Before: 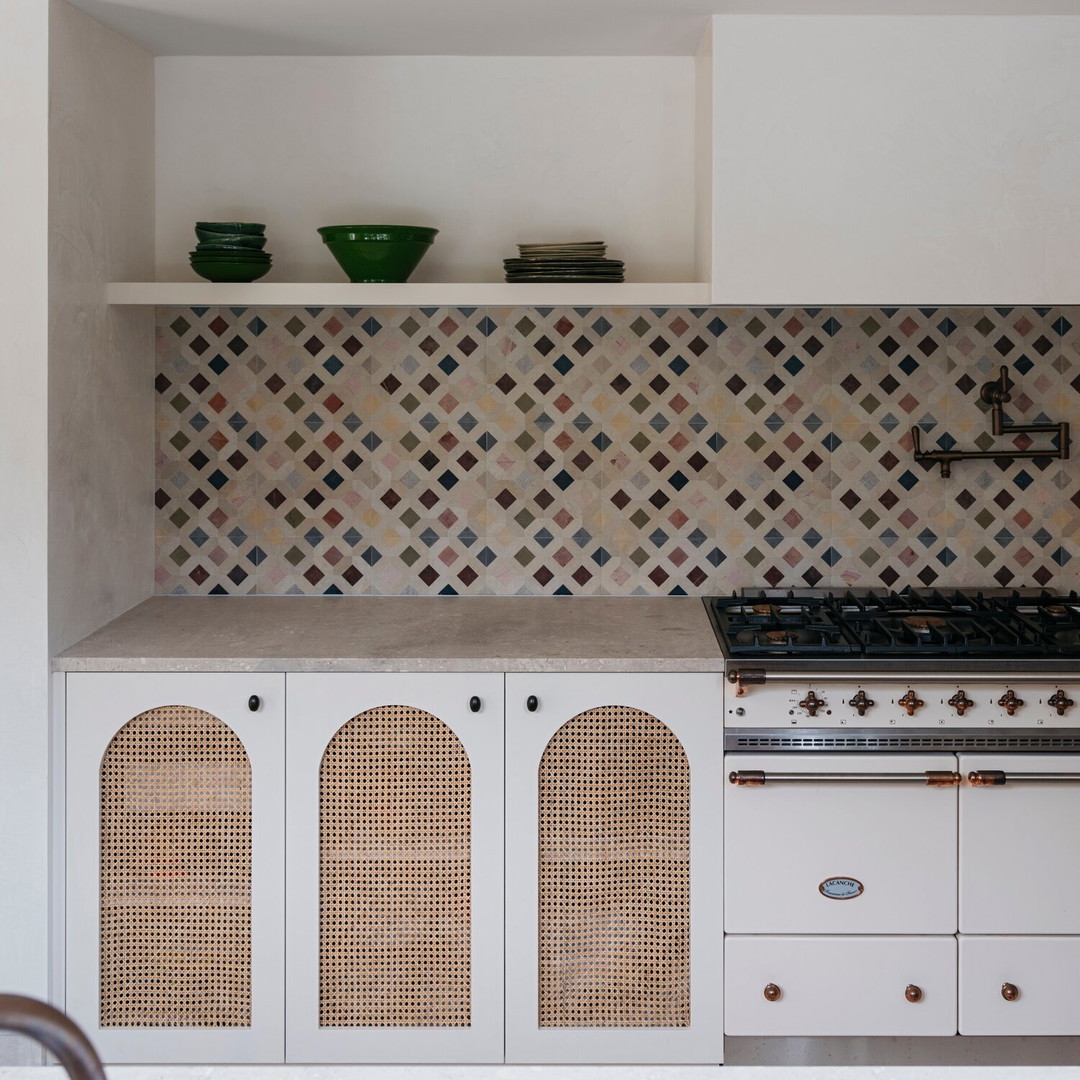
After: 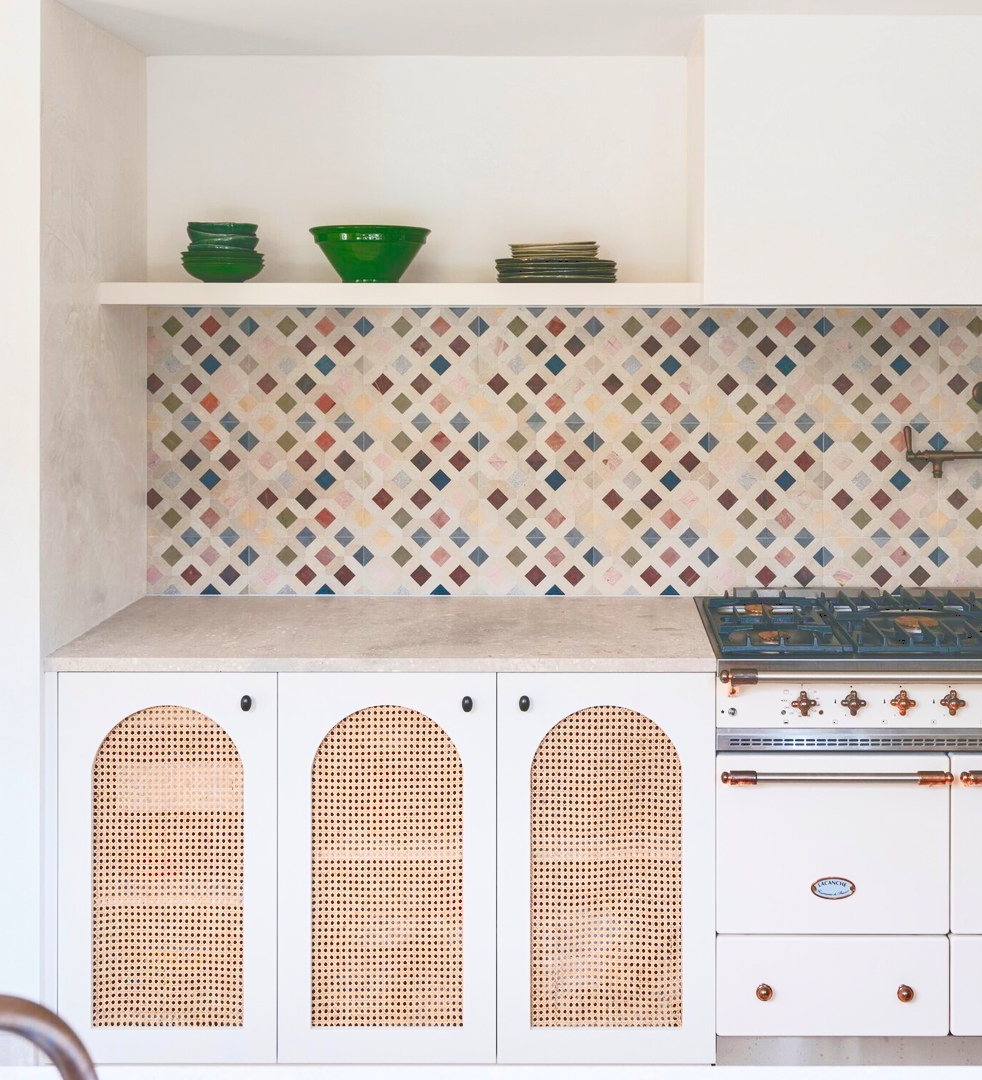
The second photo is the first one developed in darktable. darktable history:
contrast brightness saturation: contrast 0.383, brightness 0.52
shadows and highlights: shadows 49.29, highlights -41.81, soften with gaussian
tone curve: curves: ch0 [(0, 0) (0.003, 0.275) (0.011, 0.288) (0.025, 0.309) (0.044, 0.326) (0.069, 0.346) (0.1, 0.37) (0.136, 0.396) (0.177, 0.432) (0.224, 0.473) (0.277, 0.516) (0.335, 0.566) (0.399, 0.611) (0.468, 0.661) (0.543, 0.711) (0.623, 0.761) (0.709, 0.817) (0.801, 0.867) (0.898, 0.911) (1, 1)], color space Lab, linked channels, preserve colors none
crop and rotate: left 0.91%, right 8.105%
